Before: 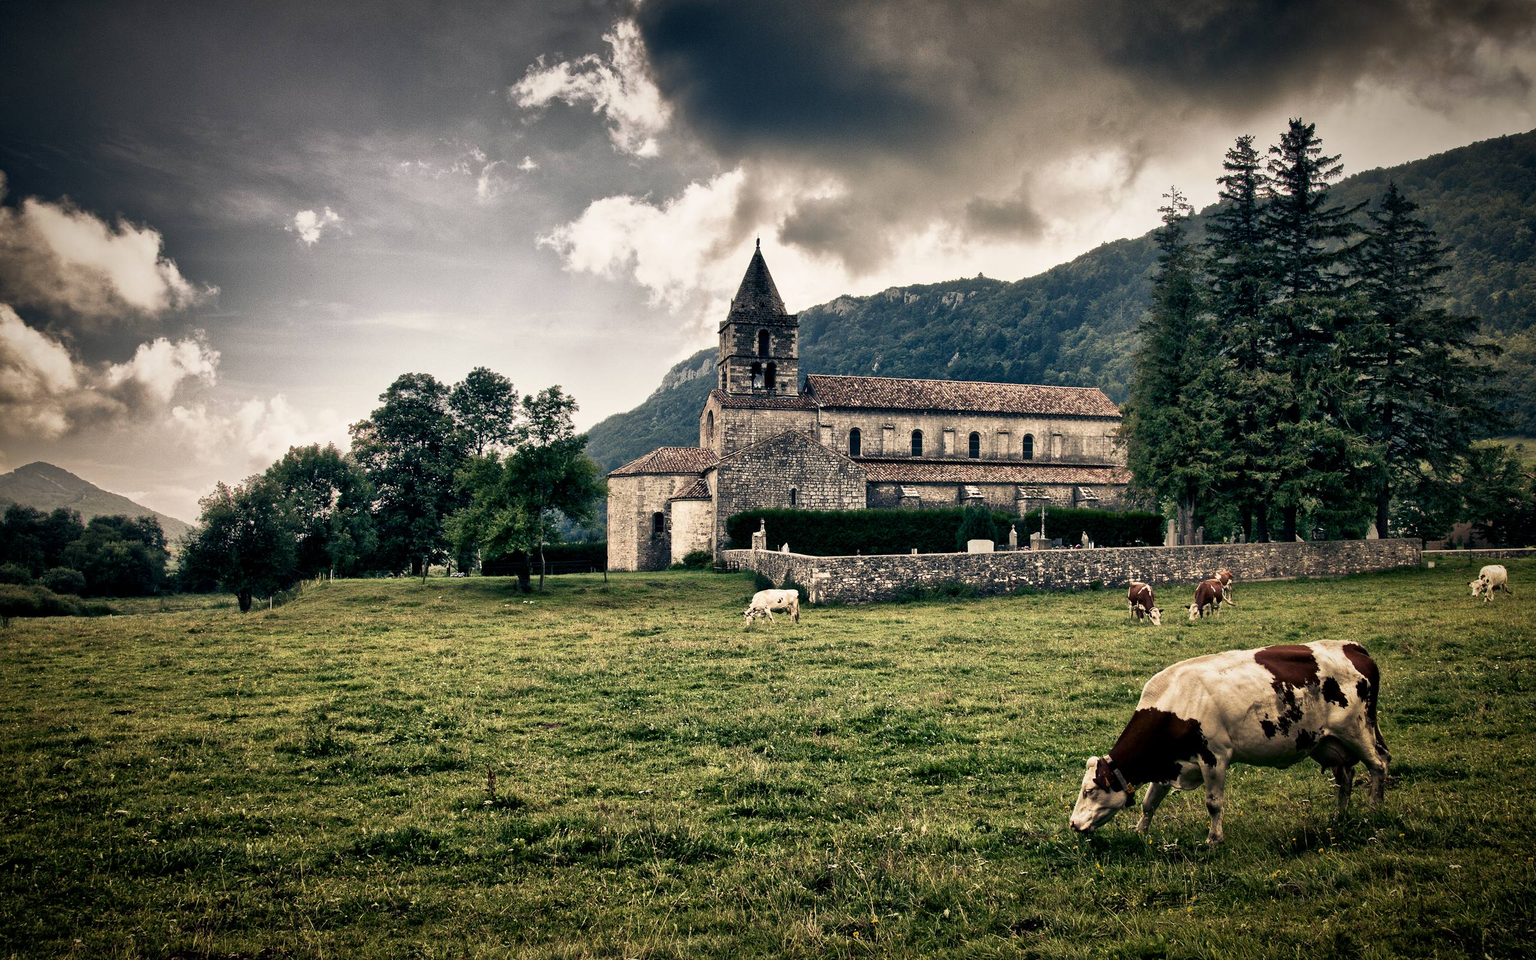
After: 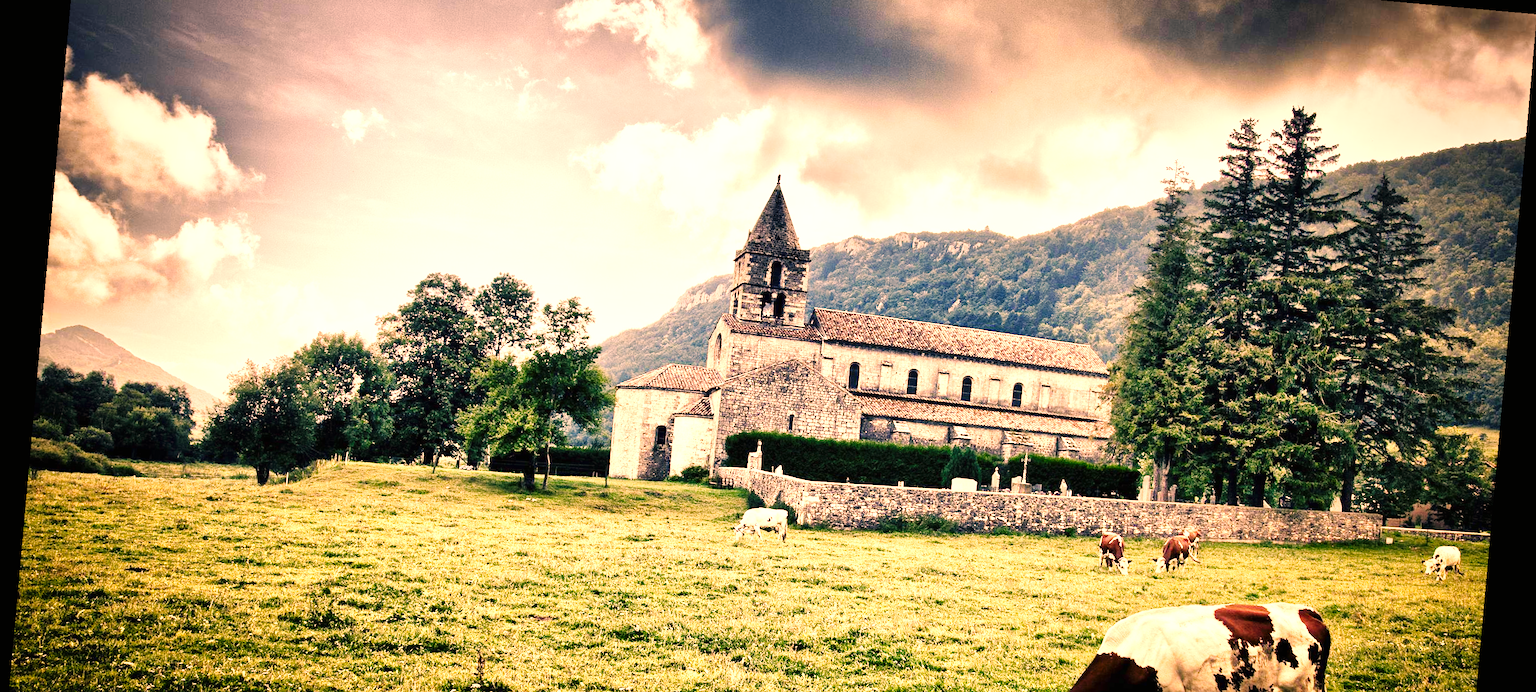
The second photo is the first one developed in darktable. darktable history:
crop: top 11.166%, bottom 22.168%
exposure: black level correction 0, exposure 1.5 EV, compensate exposure bias true, compensate highlight preservation false
tone equalizer: on, module defaults
white balance: red 1.009, blue 0.985
base curve: curves: ch0 [(0, 0) (0.032, 0.025) (0.121, 0.166) (0.206, 0.329) (0.605, 0.79) (1, 1)], preserve colors none
color correction: highlights a* 21.88, highlights b* 22.25
rotate and perspective: rotation 5.12°, automatic cropping off
